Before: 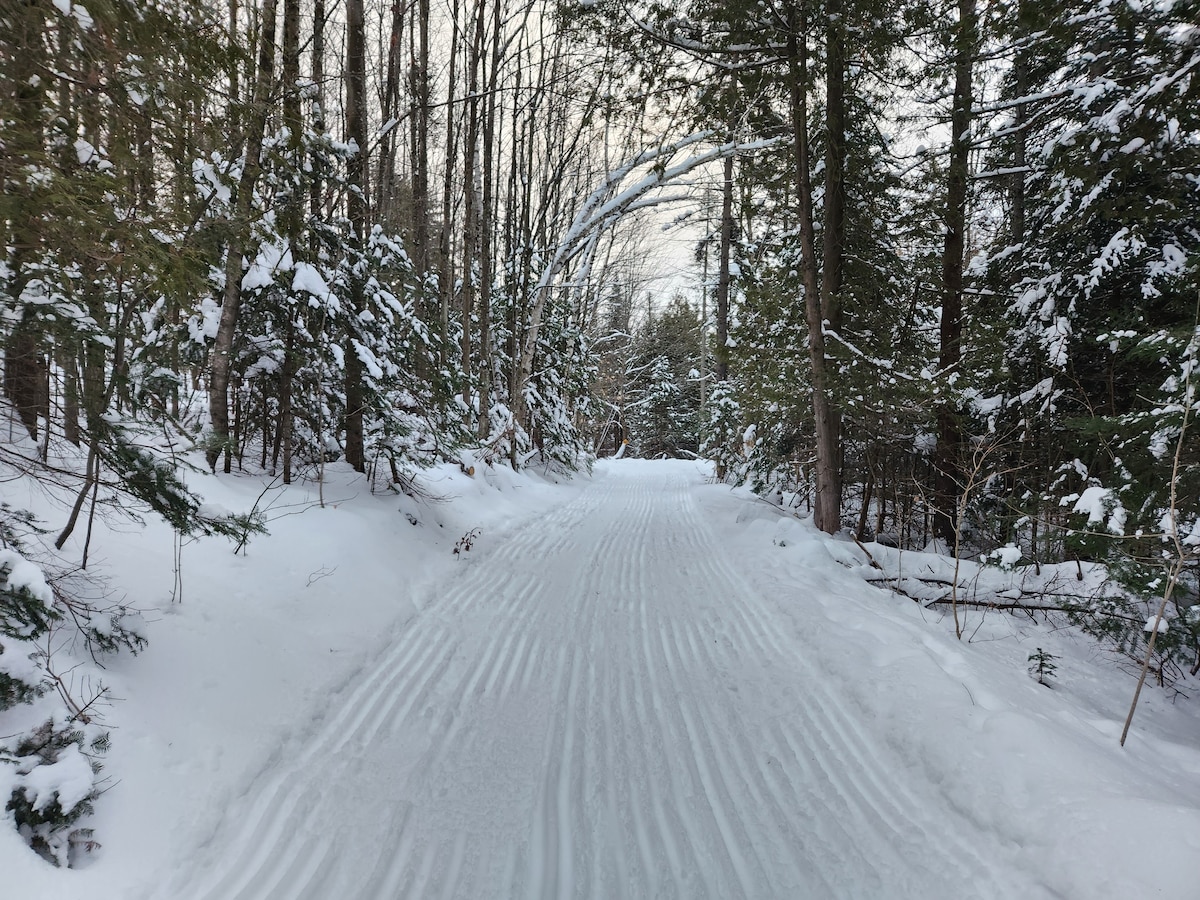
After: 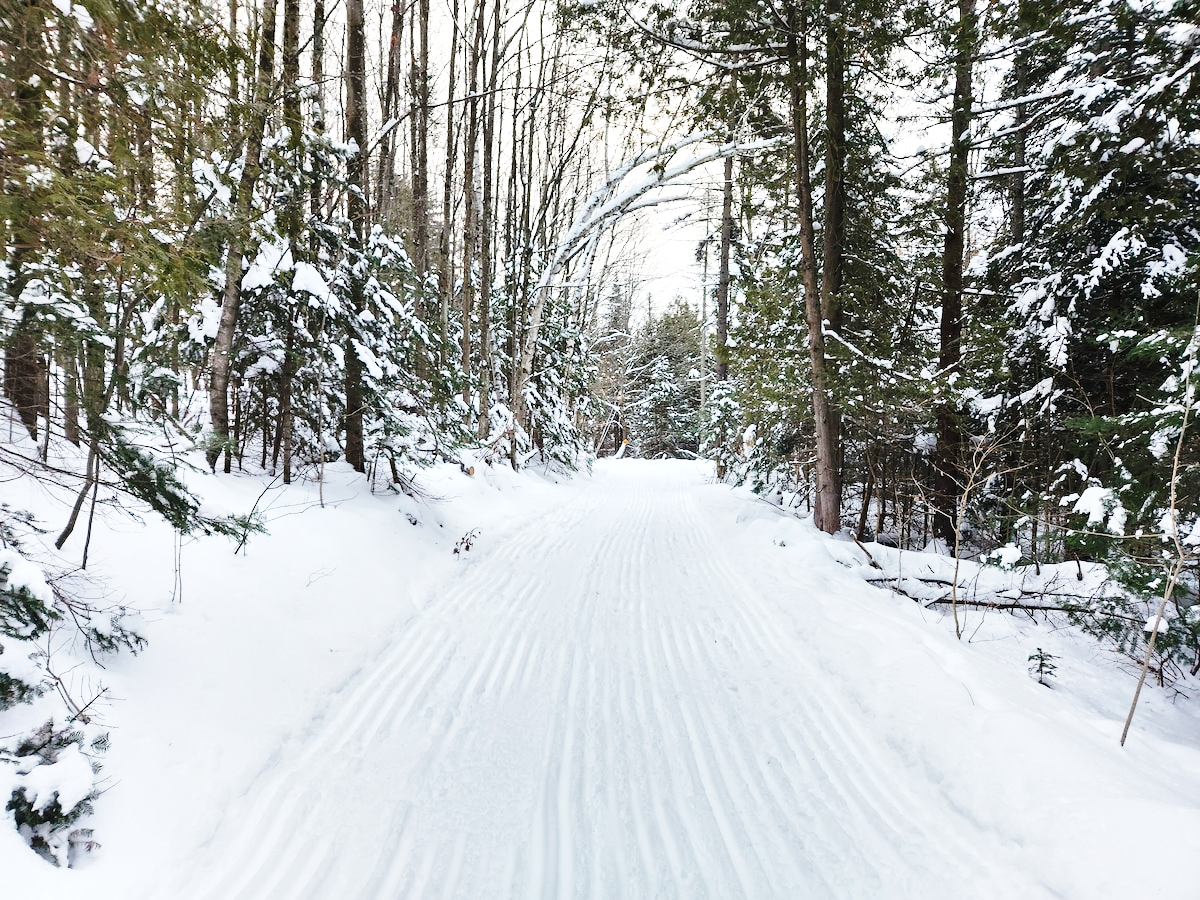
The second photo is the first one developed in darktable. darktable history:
exposure: black level correction 0.001, exposure 0.499 EV, compensate highlight preservation false
base curve: curves: ch0 [(0, 0) (0.028, 0.03) (0.121, 0.232) (0.46, 0.748) (0.859, 0.968) (1, 1)], preserve colors none
